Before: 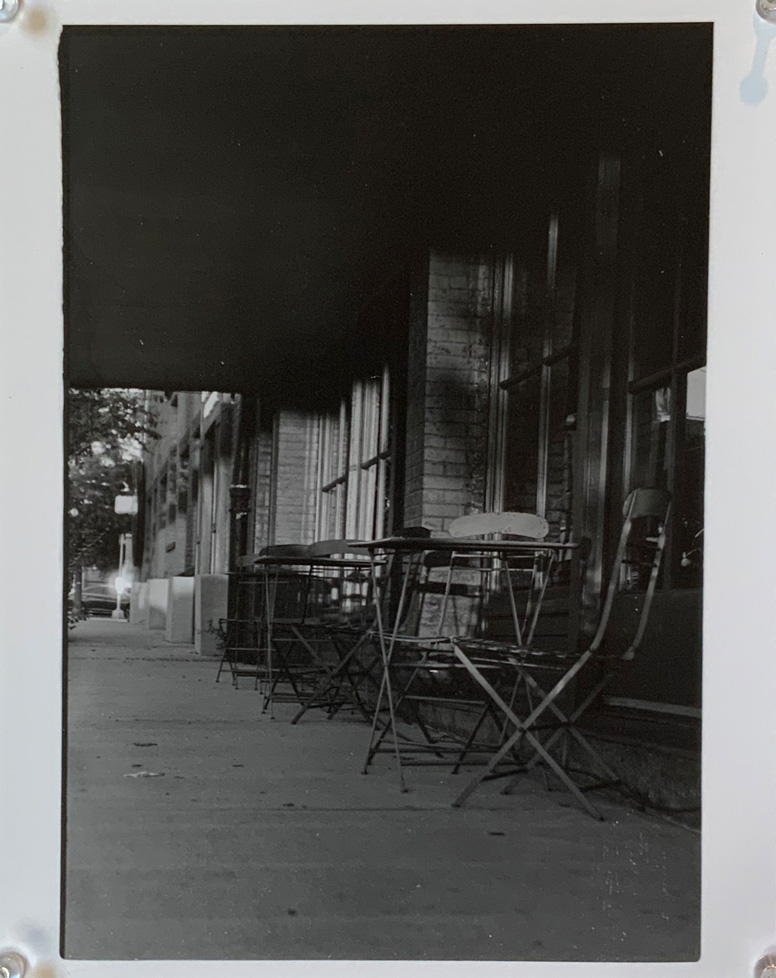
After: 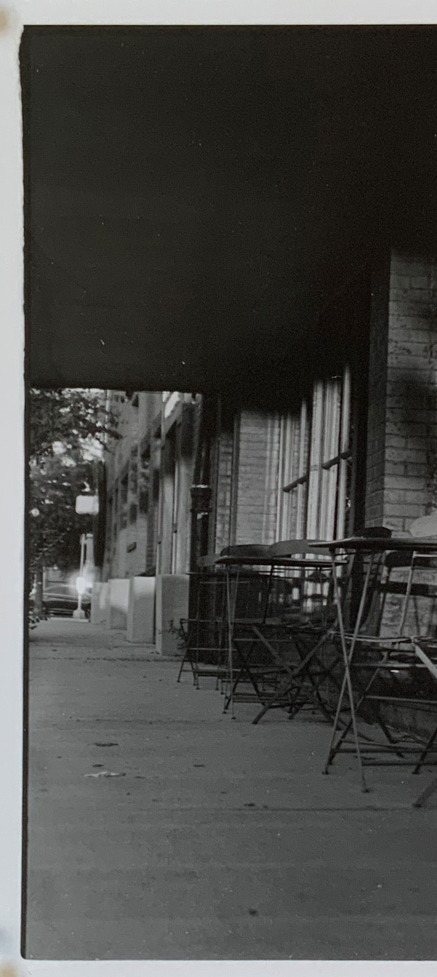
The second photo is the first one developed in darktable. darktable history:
crop: left 5.118%, right 38.558%
